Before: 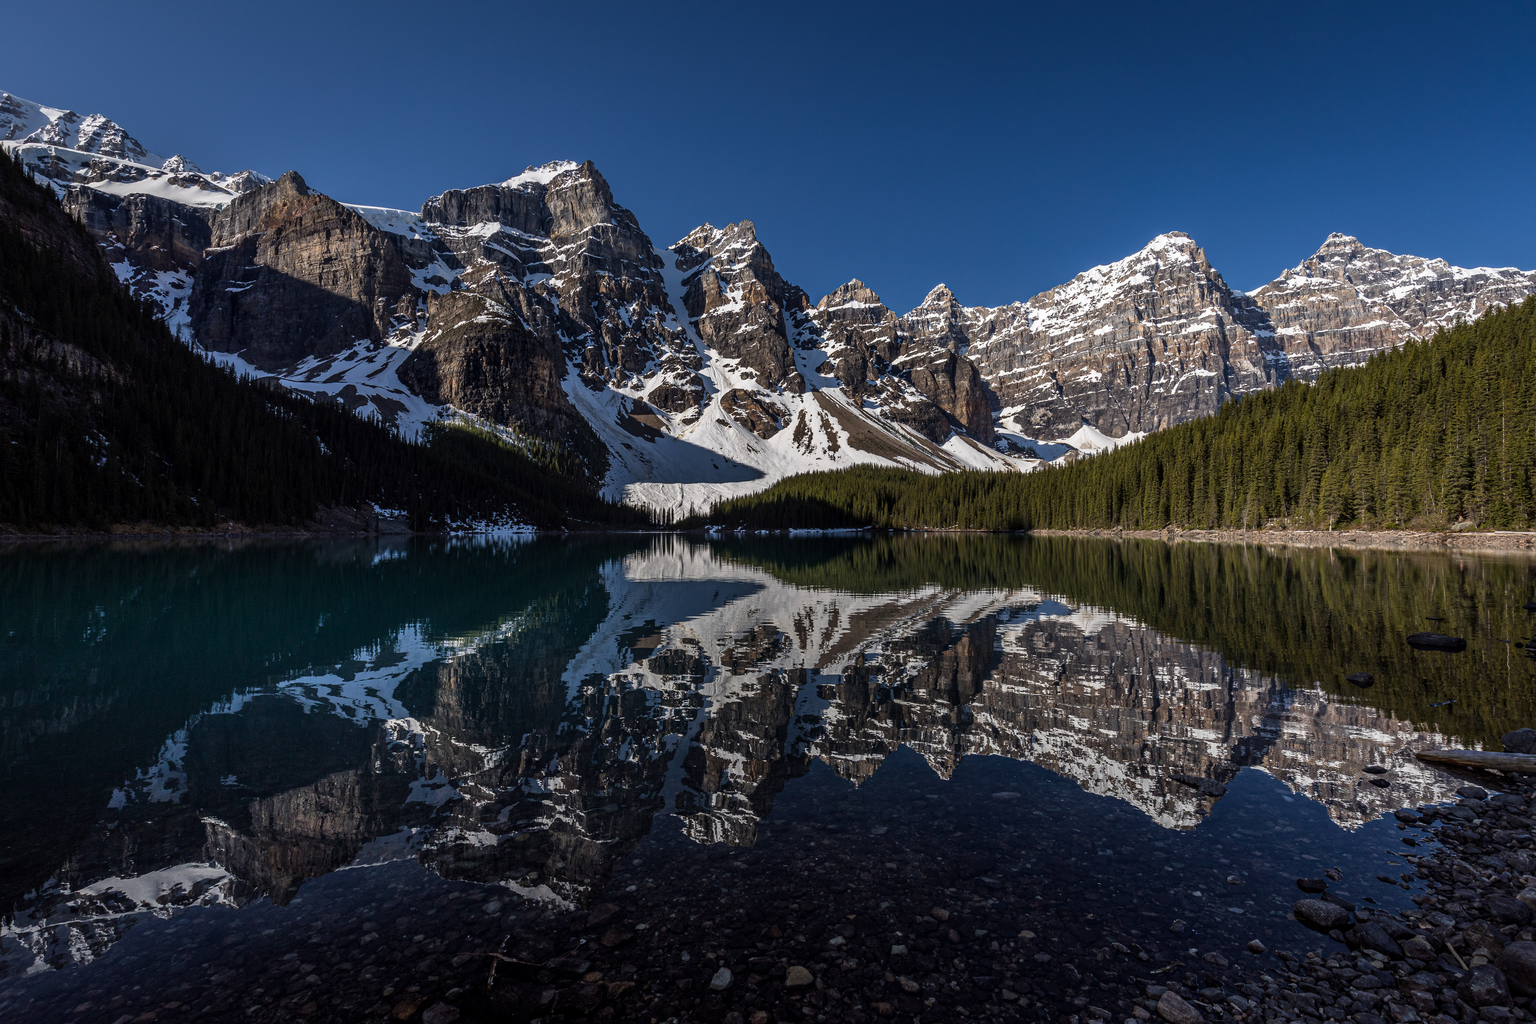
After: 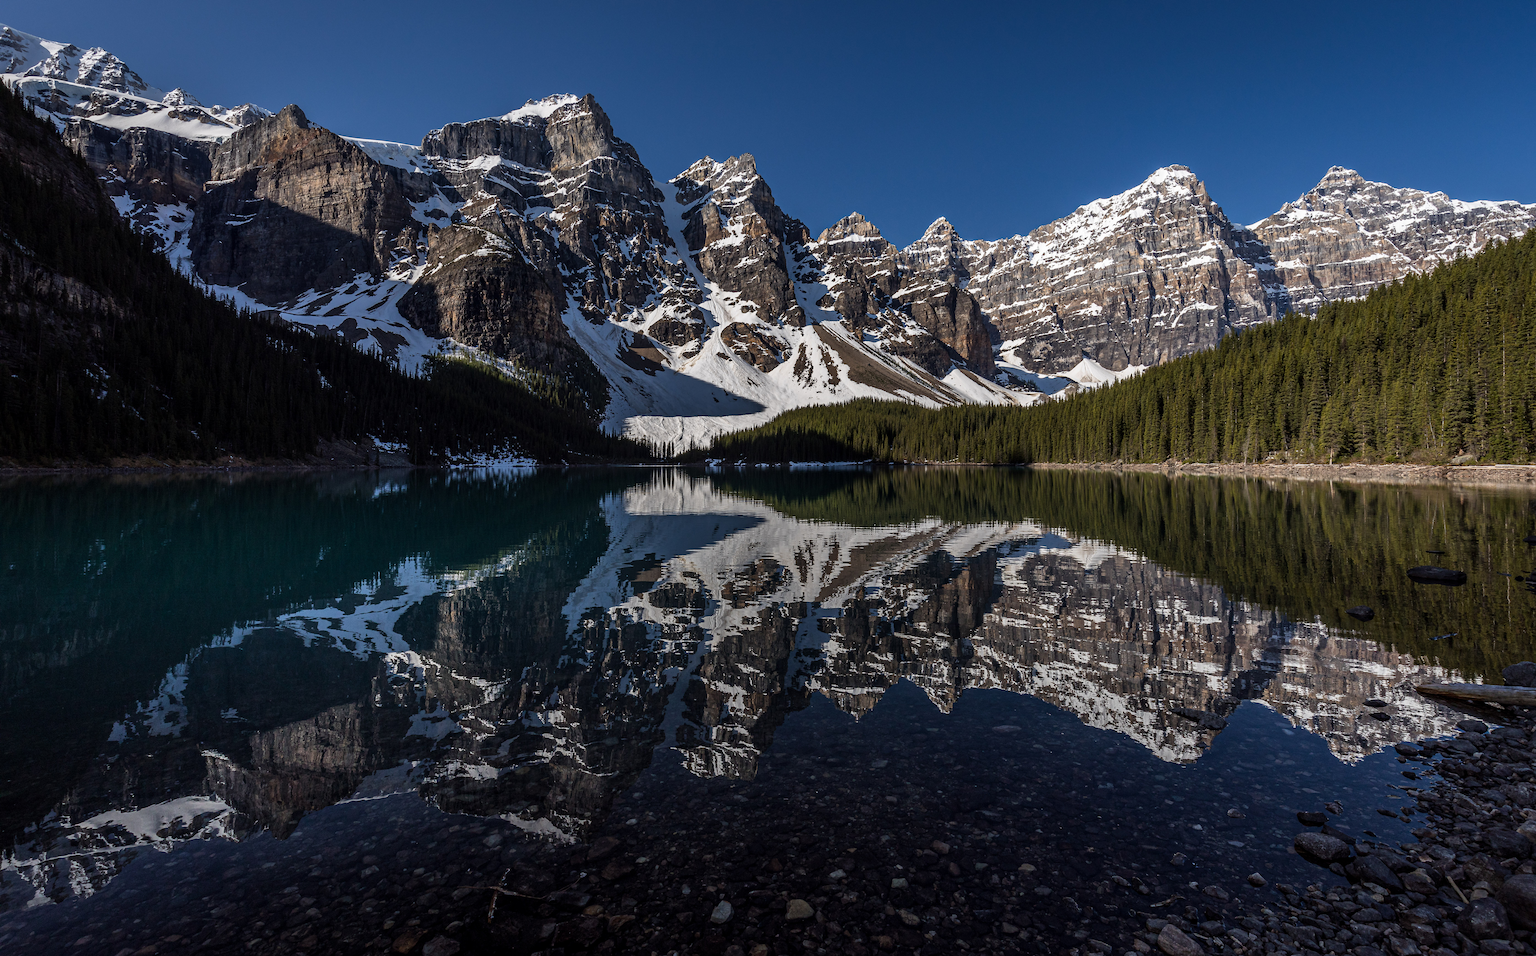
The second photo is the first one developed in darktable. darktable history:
crop and rotate: top 6.551%
